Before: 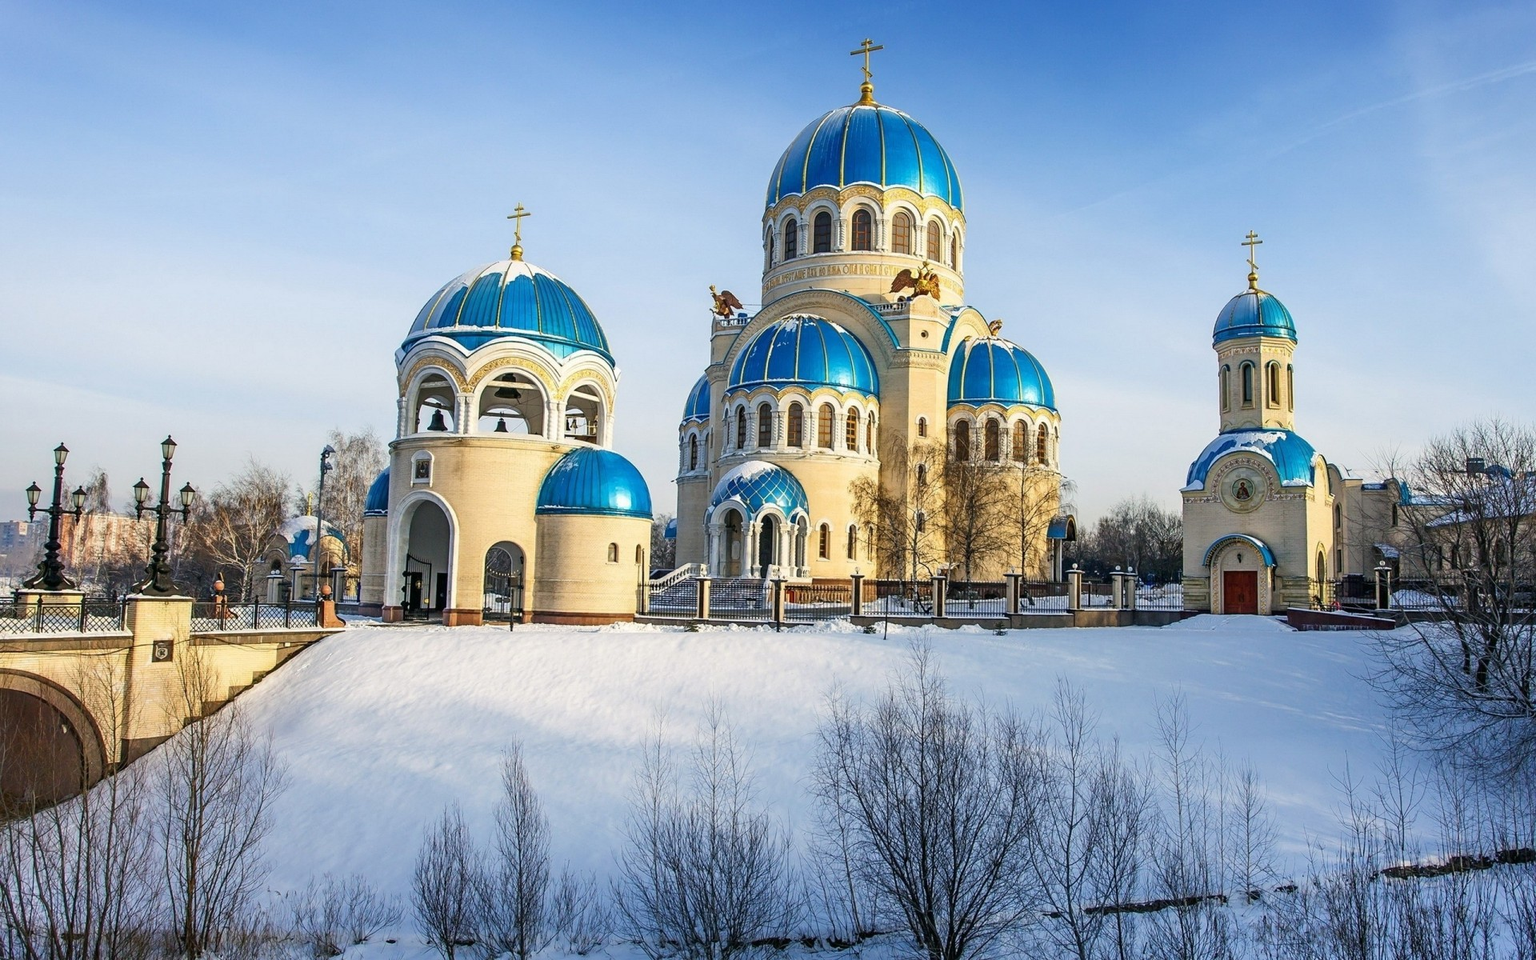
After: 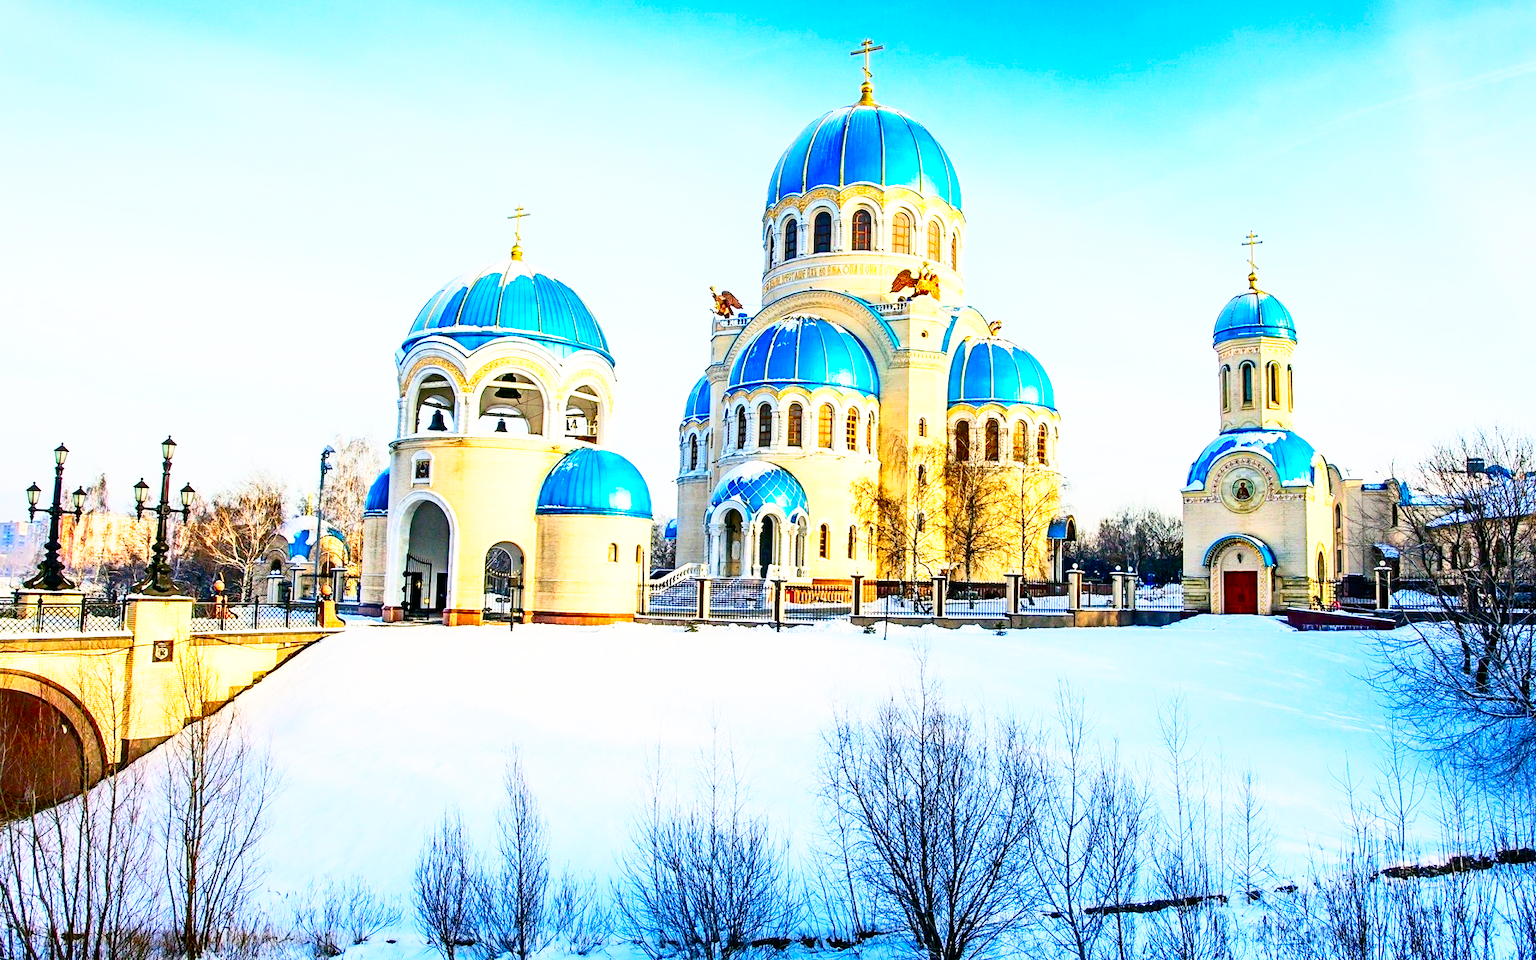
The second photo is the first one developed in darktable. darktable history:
contrast brightness saturation: contrast 0.269, brightness 0.023, saturation 0.858
base curve: curves: ch0 [(0, 0) (0.012, 0.01) (0.073, 0.168) (0.31, 0.711) (0.645, 0.957) (1, 1)], preserve colors none
